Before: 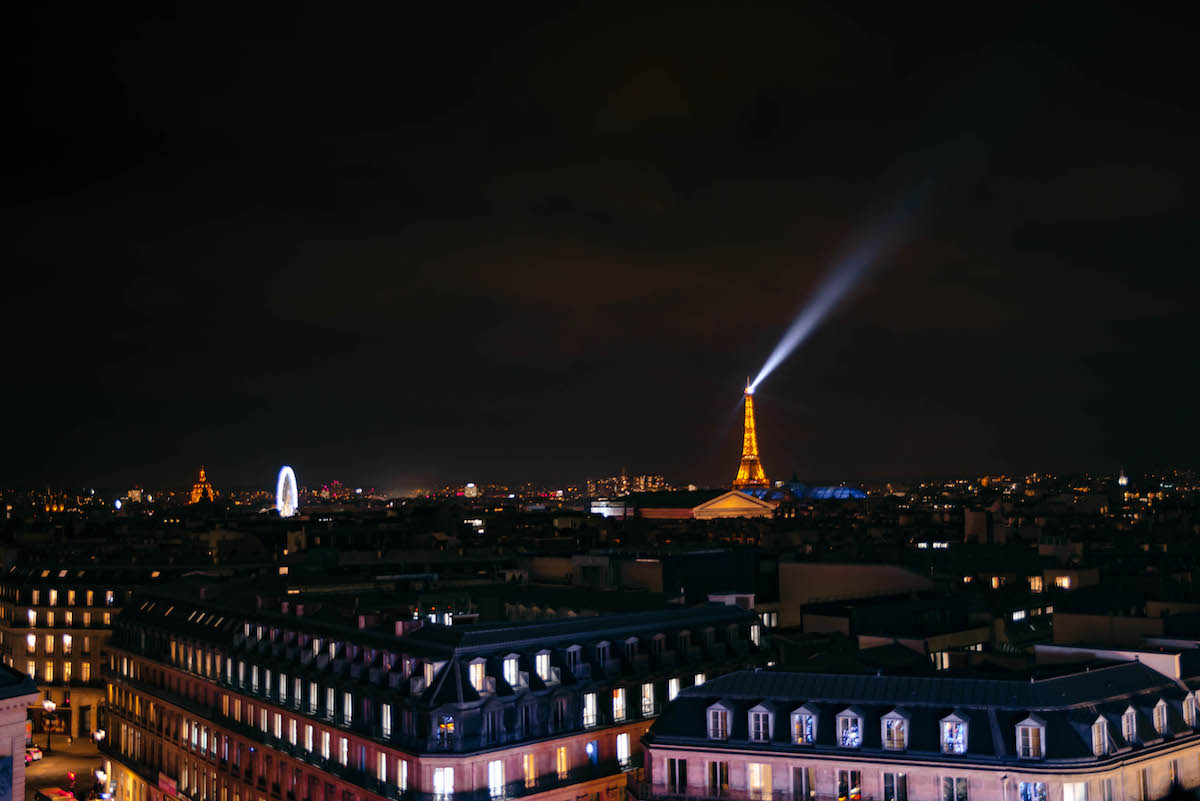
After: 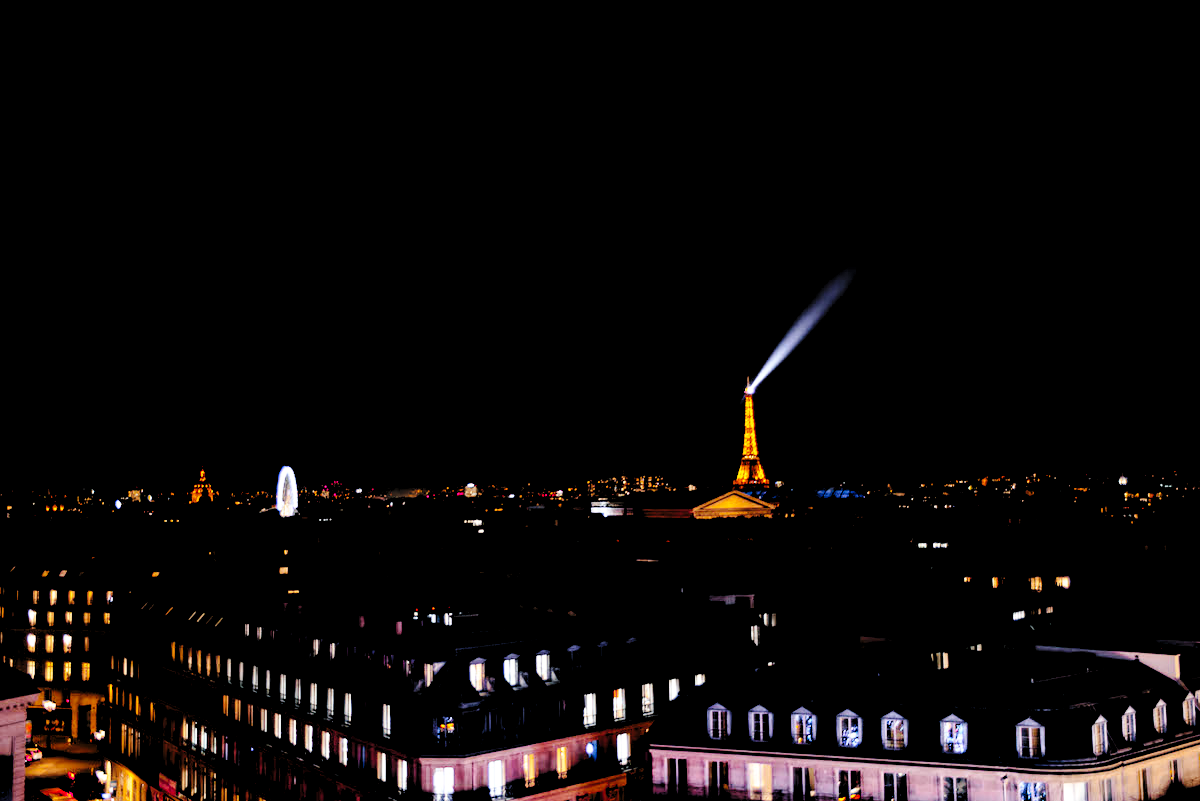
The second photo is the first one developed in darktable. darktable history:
rgb levels: levels [[0.034, 0.472, 0.904], [0, 0.5, 1], [0, 0.5, 1]]
base curve: curves: ch0 [(0, 0) (0.036, 0.025) (0.121, 0.166) (0.206, 0.329) (0.605, 0.79) (1, 1)], preserve colors none
